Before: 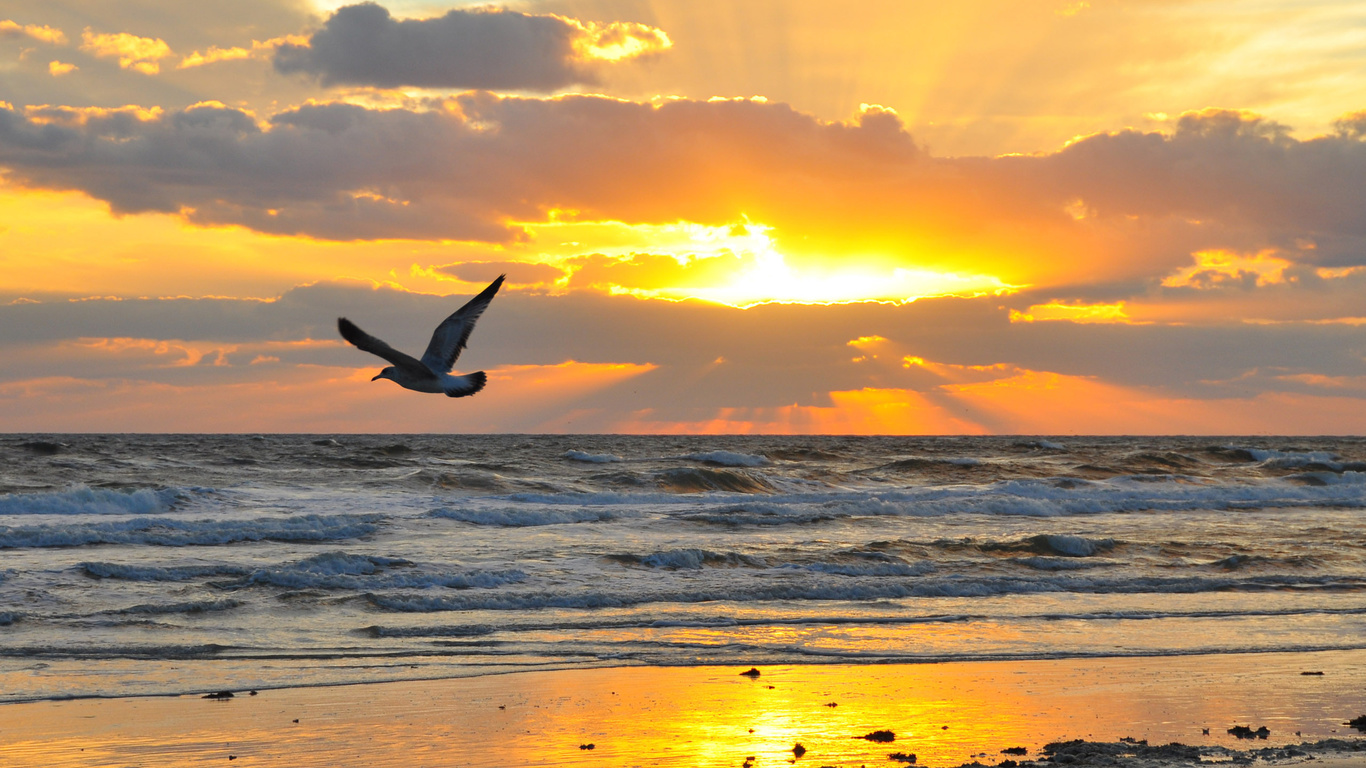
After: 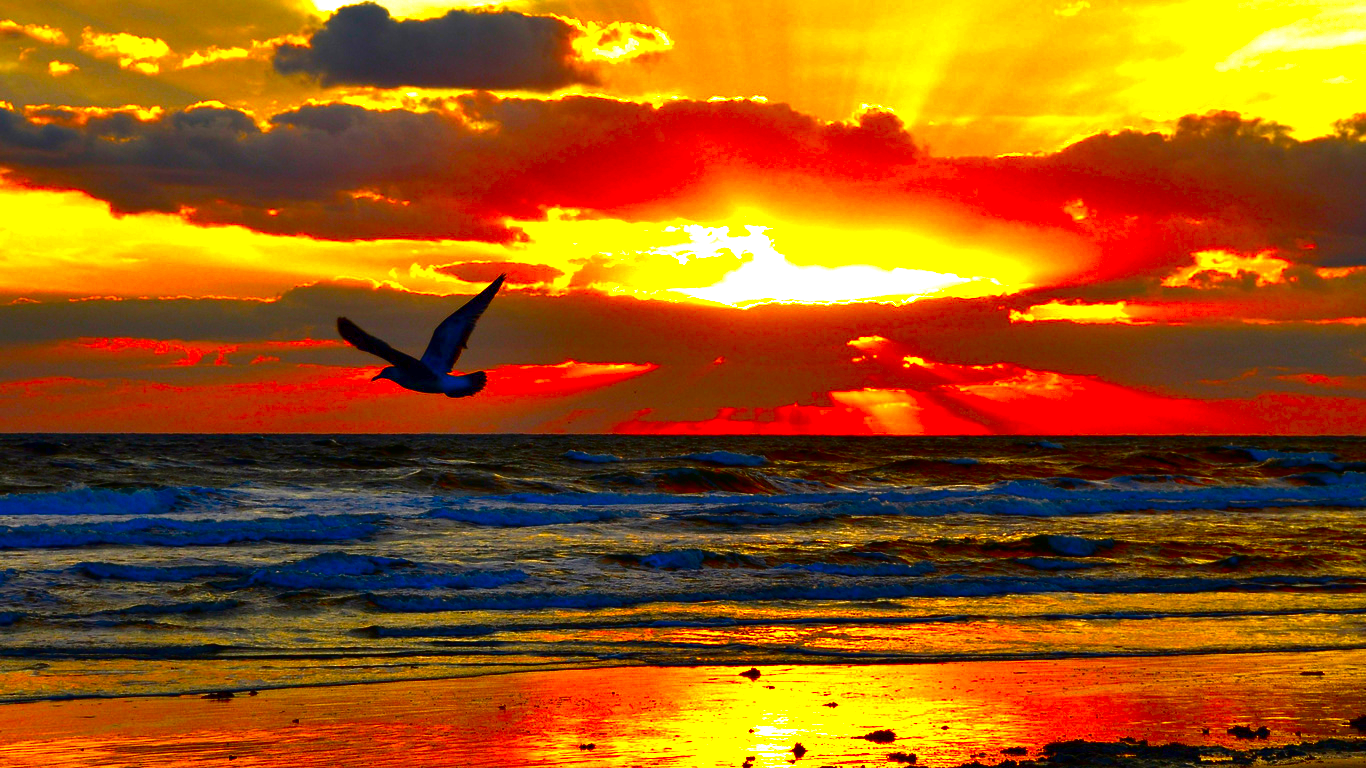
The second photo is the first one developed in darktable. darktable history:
color balance rgb: linear chroma grading › shadows 31.746%, linear chroma grading › global chroma -1.742%, linear chroma grading › mid-tones 3.762%, perceptual saturation grading › global saturation 30.177%, global vibrance 20%
contrast brightness saturation: brightness -0.988, saturation 0.996
exposure: black level correction 0, exposure 0.698 EV, compensate exposure bias true, compensate highlight preservation false
